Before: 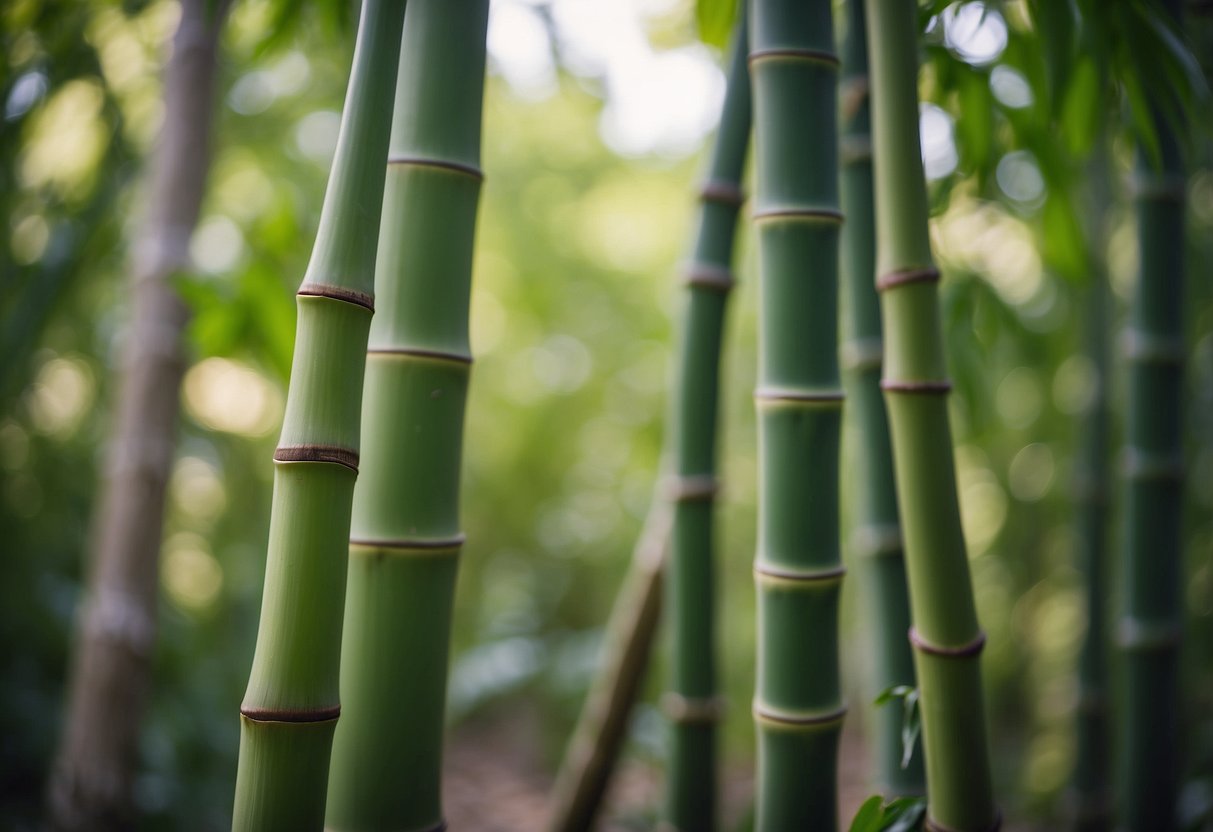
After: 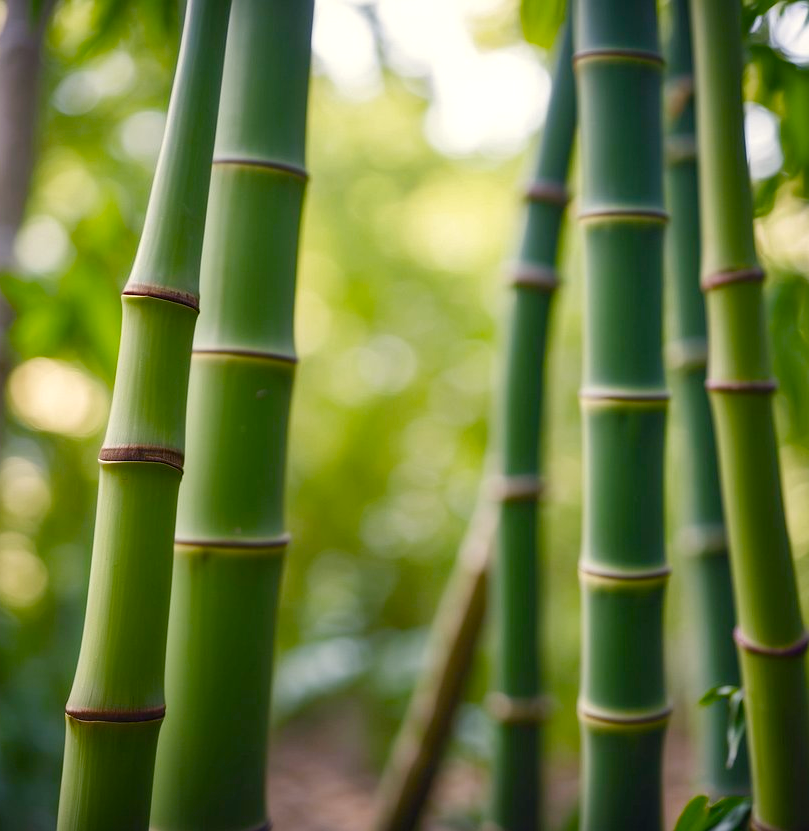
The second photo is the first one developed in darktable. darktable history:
color balance rgb: highlights gain › luminance 6.282%, highlights gain › chroma 2.514%, highlights gain › hue 87.11°, perceptual saturation grading › global saturation 20%, perceptual saturation grading › highlights -24.795%, perceptual saturation grading › shadows 50.423%, perceptual brilliance grading › highlights 10.269%, perceptual brilliance grading › mid-tones 4.782%, contrast -10.151%
crop and rotate: left 14.471%, right 18.779%
